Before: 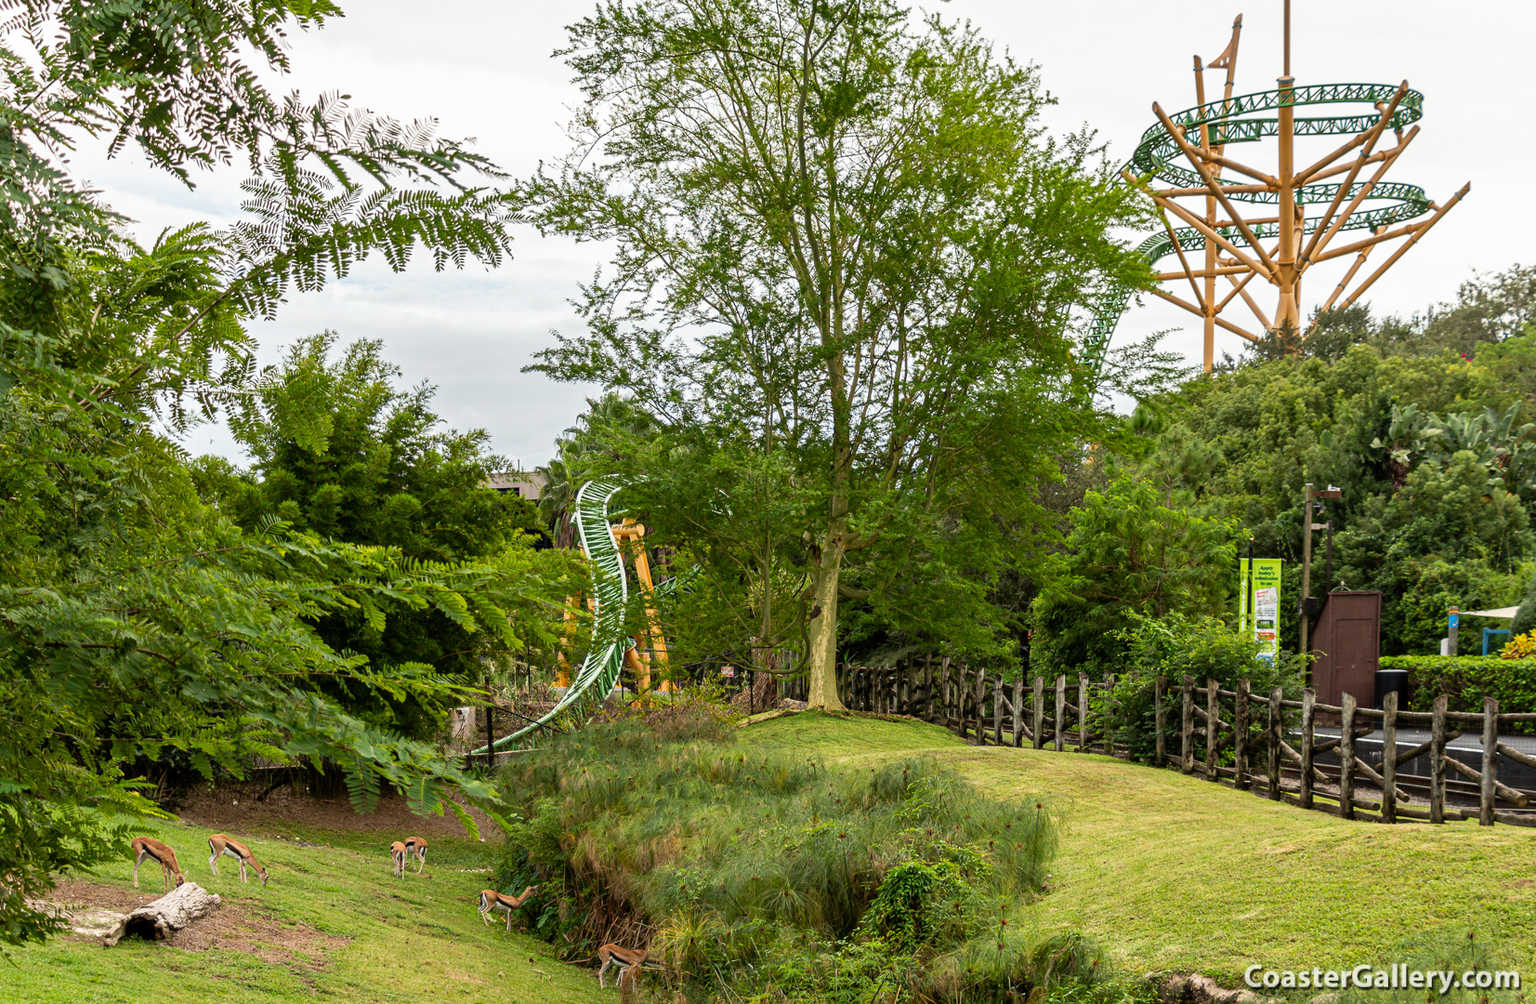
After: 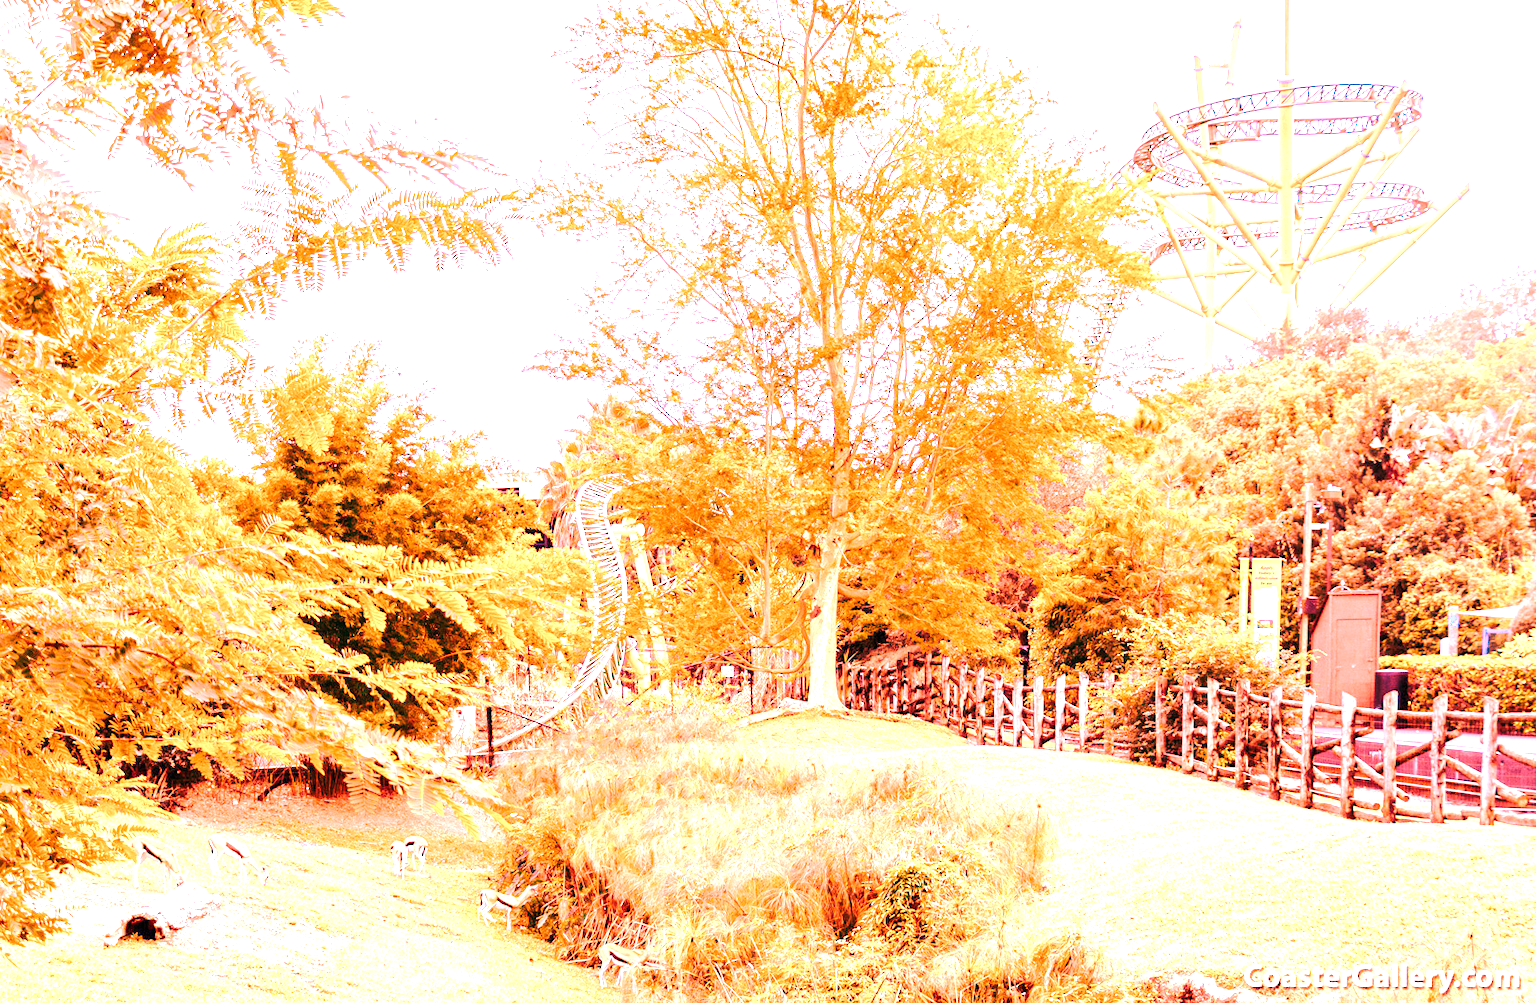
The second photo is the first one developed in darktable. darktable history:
white balance: red 4.26, blue 1.802
tone curve: curves: ch0 [(0, 0) (0.003, 0.003) (0.011, 0.014) (0.025, 0.031) (0.044, 0.055) (0.069, 0.086) (0.1, 0.124) (0.136, 0.168) (0.177, 0.22) (0.224, 0.278) (0.277, 0.344) (0.335, 0.426) (0.399, 0.515) (0.468, 0.597) (0.543, 0.672) (0.623, 0.746) (0.709, 0.815) (0.801, 0.881) (0.898, 0.939) (1, 1)], preserve colors none
exposure: black level correction 0, exposure 1.379 EV, compensate exposure bias true, compensate highlight preservation false
